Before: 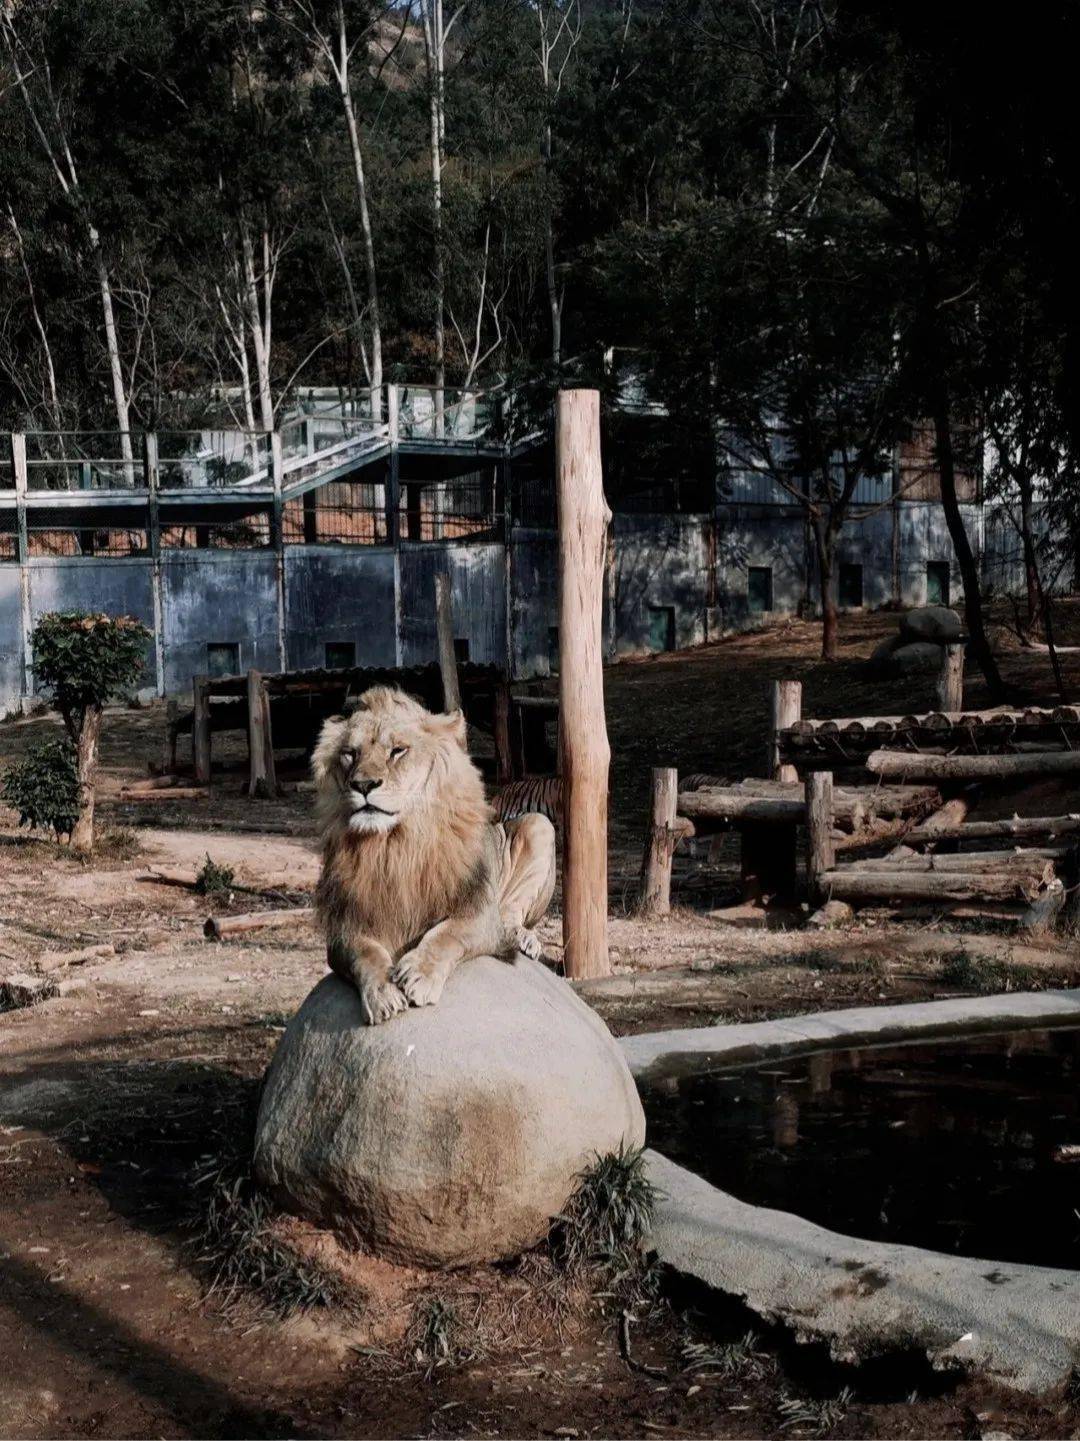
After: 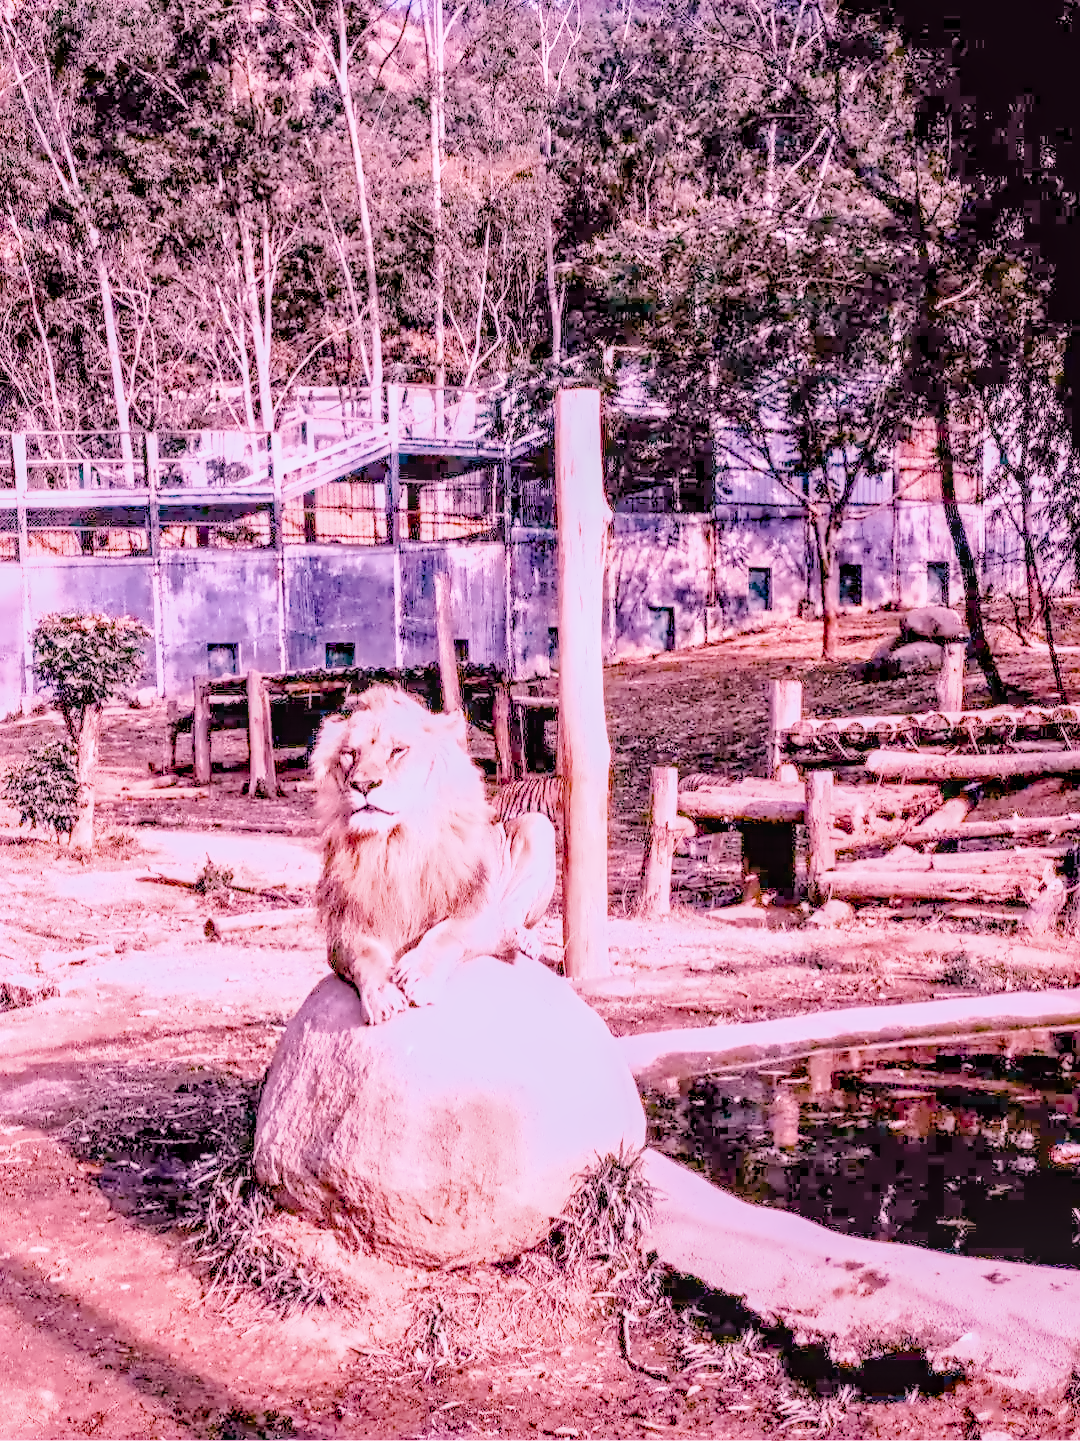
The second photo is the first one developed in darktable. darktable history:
local contrast: on, module defaults
color calibration: illuminant as shot in camera, x 0.358, y 0.373, temperature 4628.91 K
color balance rgb: perceptual saturation grading › global saturation 20%, perceptual saturation grading › highlights -25%, perceptual saturation grading › shadows 25%
denoise (profiled): preserve shadows 1.52, scattering 0.002, a [-1, 0, 0], compensate highlight preservation false
exposure: black level correction 0, exposure 1.1 EV, compensate exposure bias true, compensate highlight preservation false
filmic rgb: black relative exposure -7.65 EV, white relative exposure 4.56 EV, hardness 3.61, contrast 1.05
haze removal: compatibility mode true, adaptive false
highlight reconstruction: on, module defaults
hot pixels: on, module defaults
lens correction: scale 1, crop 1, focal 16, aperture 5.6, distance 1000, camera "Canon EOS RP", lens "Canon RF 16mm F2.8 STM"
shadows and highlights: on, module defaults
white balance: red 2.229, blue 1.46
velvia: on, module defaults
raw denoise: x [[0, 0.25, 0.5, 0.75, 1] ×4]
contrast equalizer "denoise & sharpen": octaves 7, y [[0.5, 0.542, 0.583, 0.625, 0.667, 0.708], [0.5 ×6], [0.5 ×6], [0, 0.033, 0.067, 0.1, 0.133, 0.167], [0, 0.05, 0.1, 0.15, 0.2, 0.25]]
raw chromatic aberrations: on, module defaults
tone equalizer "contrast tone curve: soft": -8 EV -0.417 EV, -7 EV -0.389 EV, -6 EV -0.333 EV, -5 EV -0.222 EV, -3 EV 0.222 EV, -2 EV 0.333 EV, -1 EV 0.389 EV, +0 EV 0.417 EV, edges refinement/feathering 500, mask exposure compensation -1.57 EV, preserve details no
